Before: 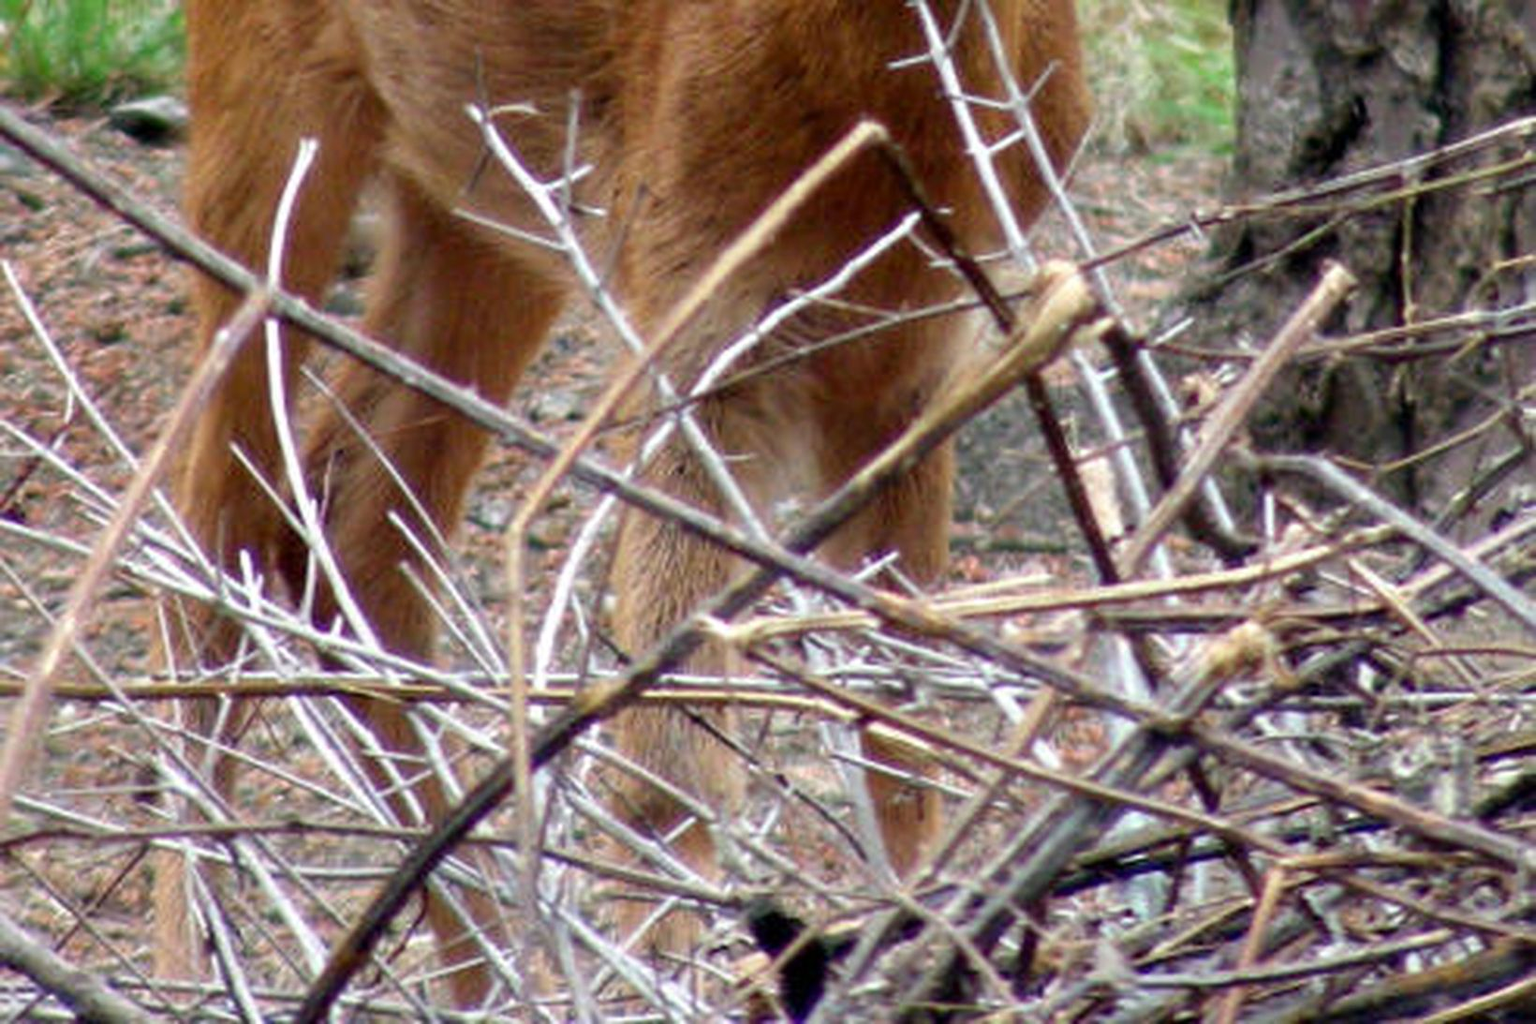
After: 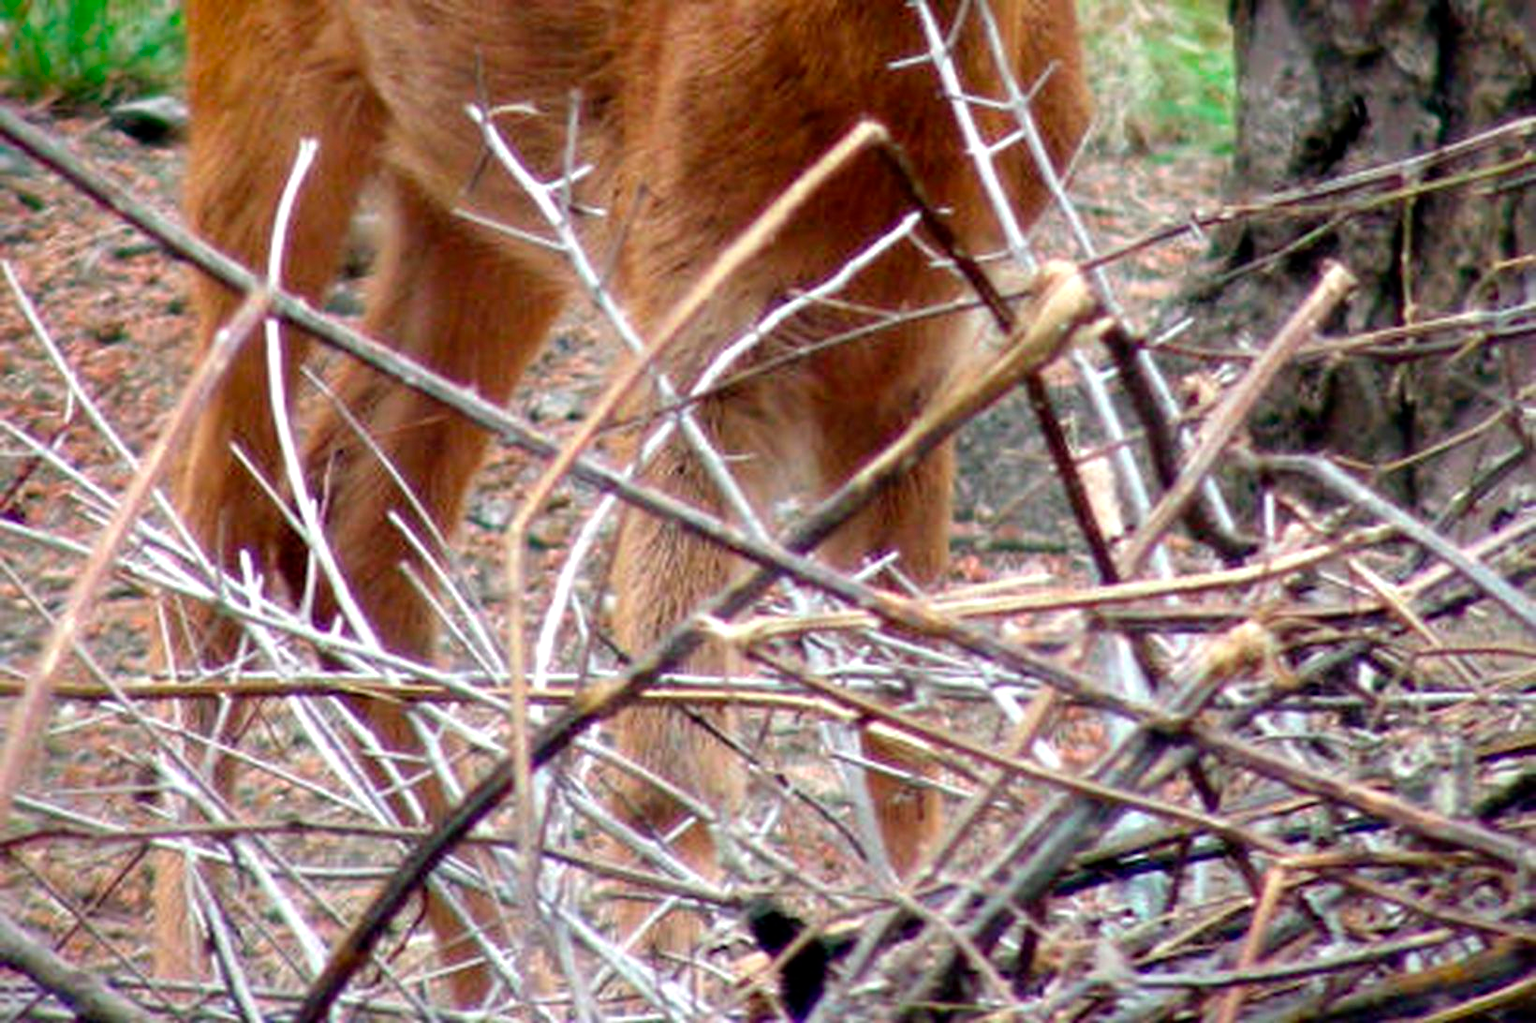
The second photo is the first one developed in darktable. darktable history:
levels: levels [0, 0.476, 0.951]
vignetting: fall-off start 88.53%, fall-off radius 44.2%, saturation 0.376, width/height ratio 1.161
